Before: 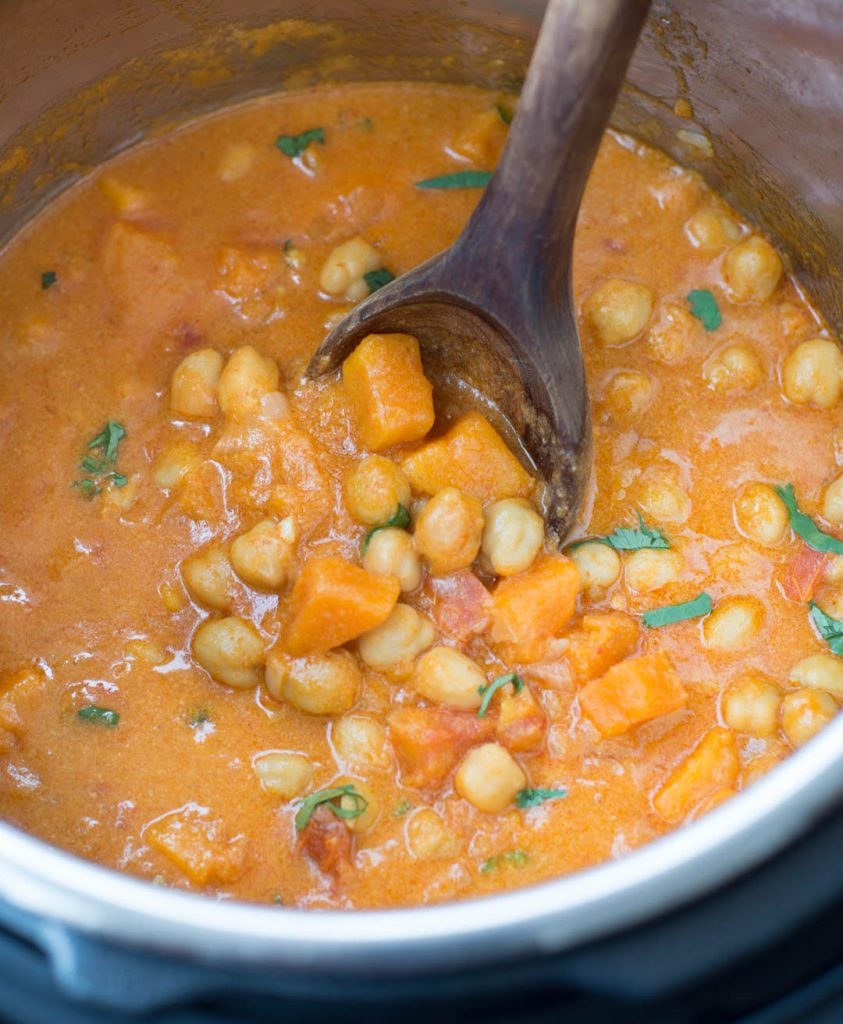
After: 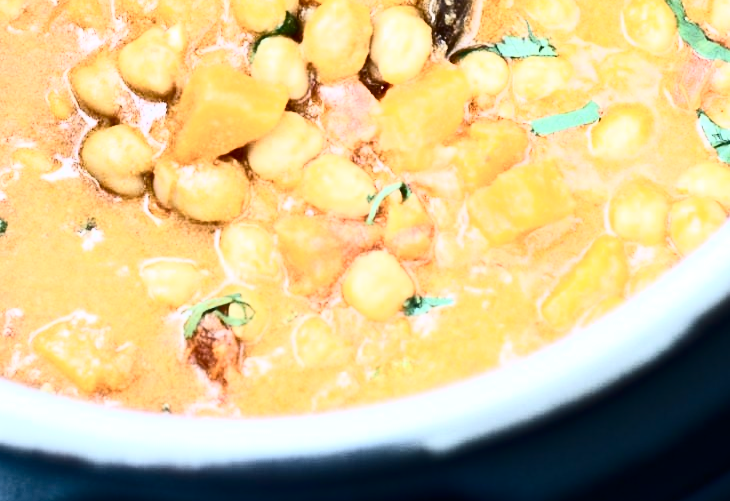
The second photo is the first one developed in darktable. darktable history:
contrast brightness saturation: contrast 0.93, brightness 0.2
crop and rotate: left 13.306%, top 48.129%, bottom 2.928%
